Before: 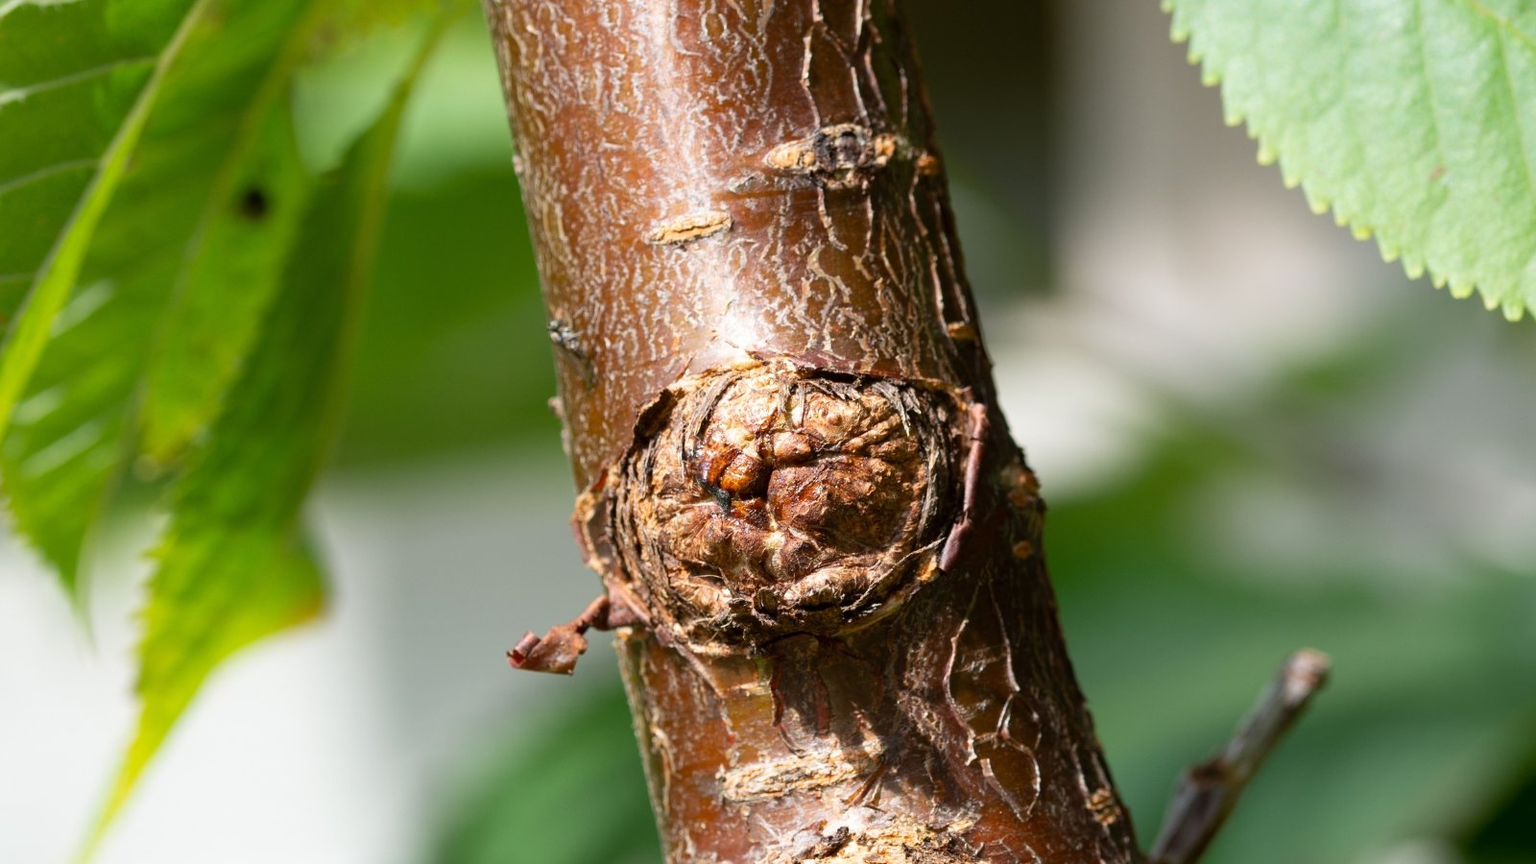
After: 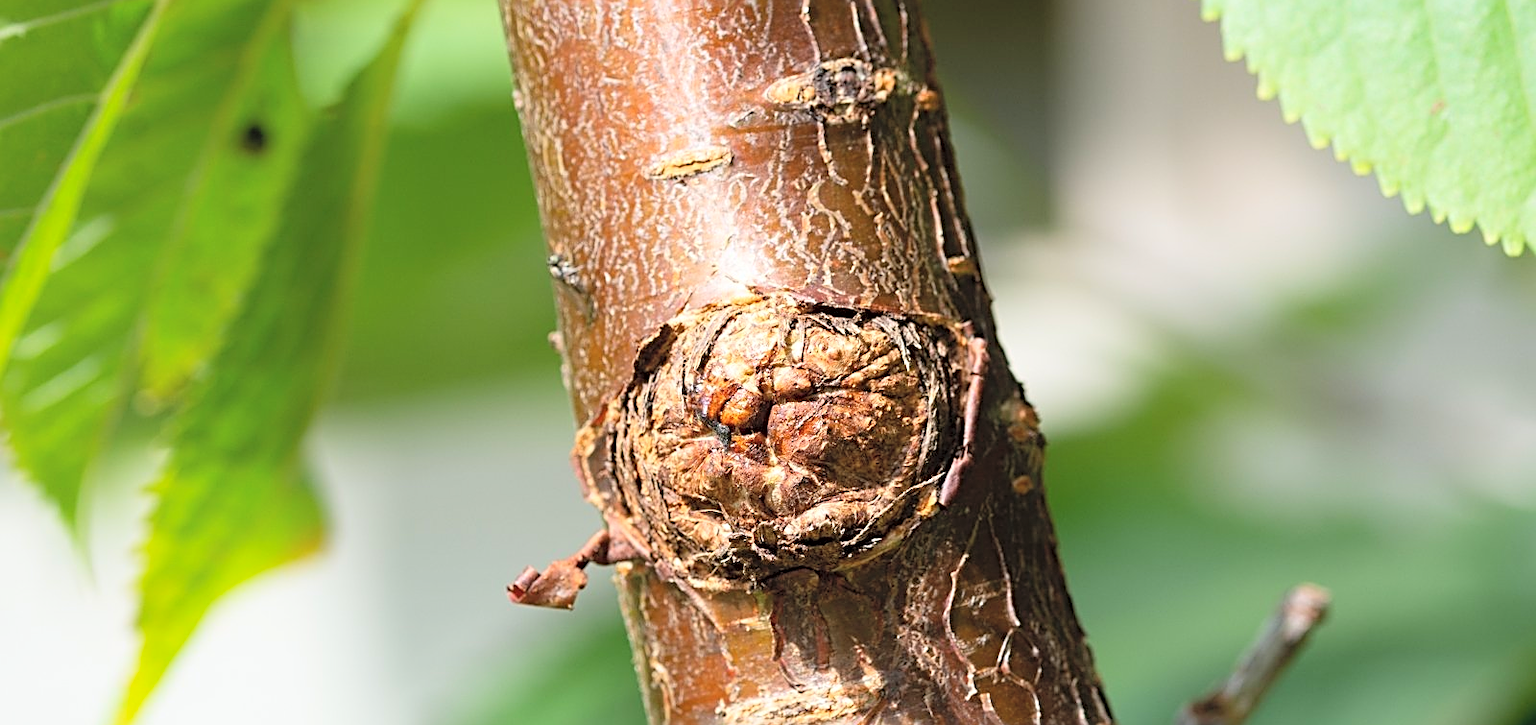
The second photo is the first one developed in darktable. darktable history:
sharpen: radius 2.584, amount 0.688
crop: top 7.625%, bottom 8.027%
contrast brightness saturation: contrast 0.1, brightness 0.3, saturation 0.14
